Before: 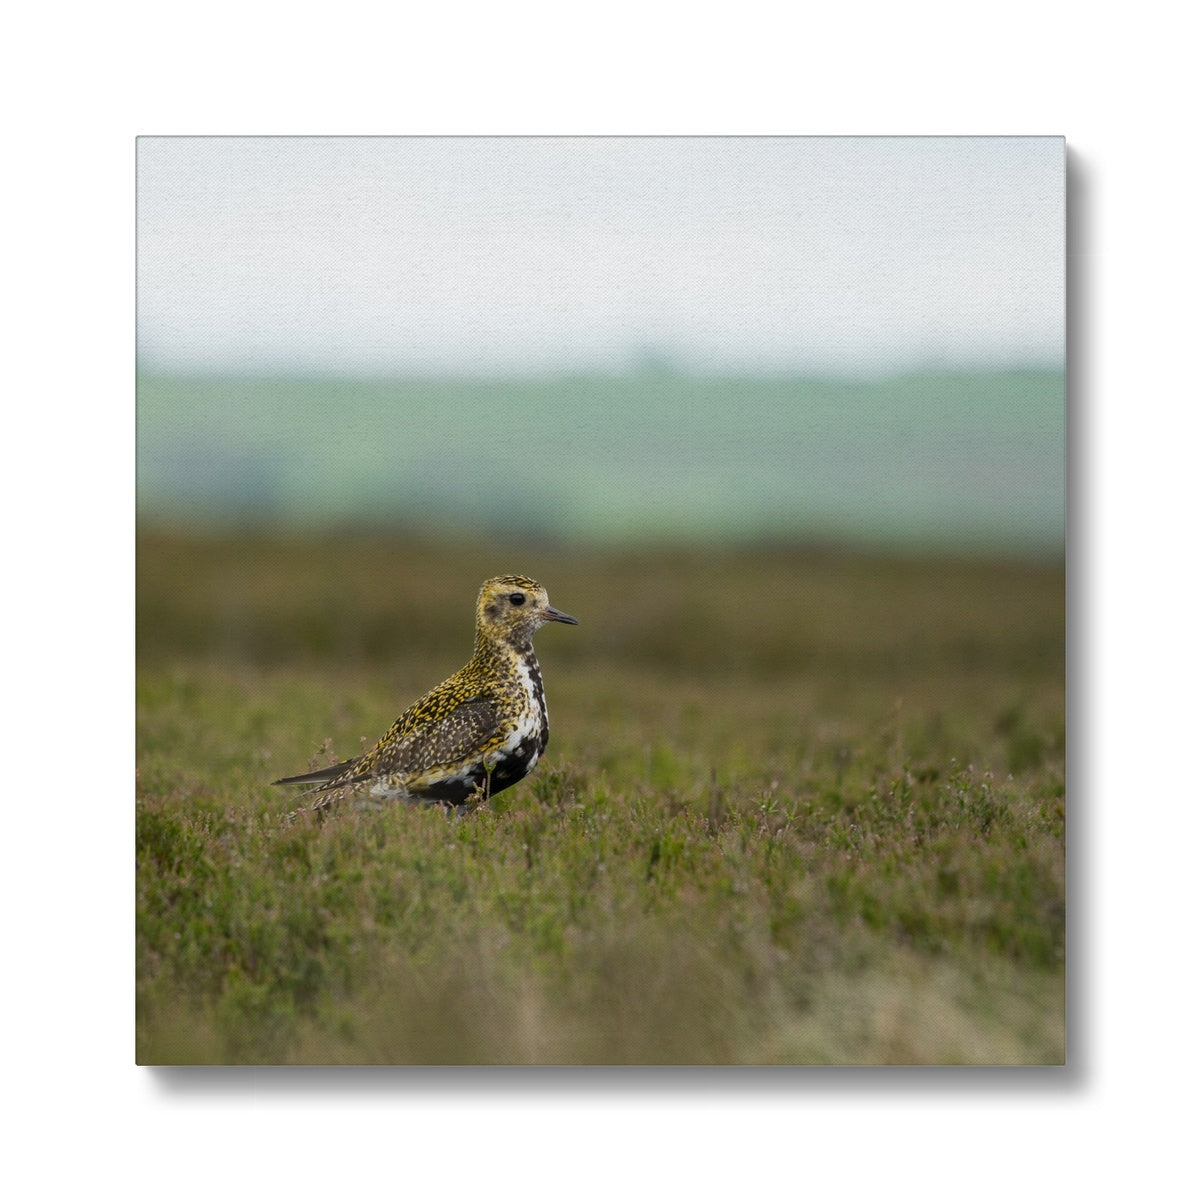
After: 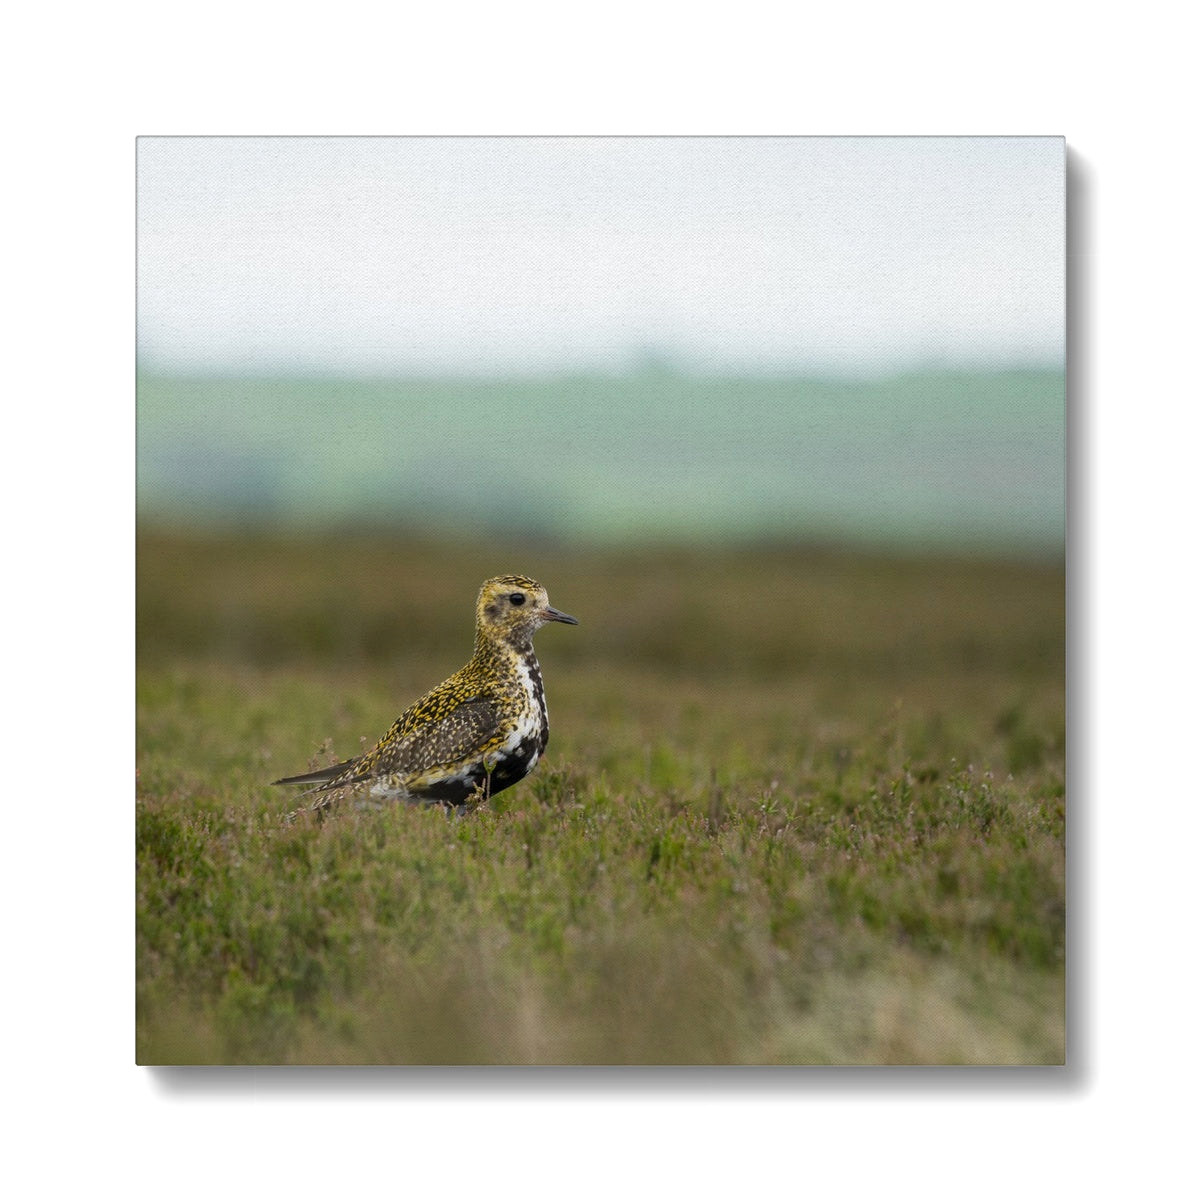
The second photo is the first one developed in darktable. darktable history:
exposure: exposure 0.131 EV, compensate highlight preservation false
tone equalizer: on, module defaults
